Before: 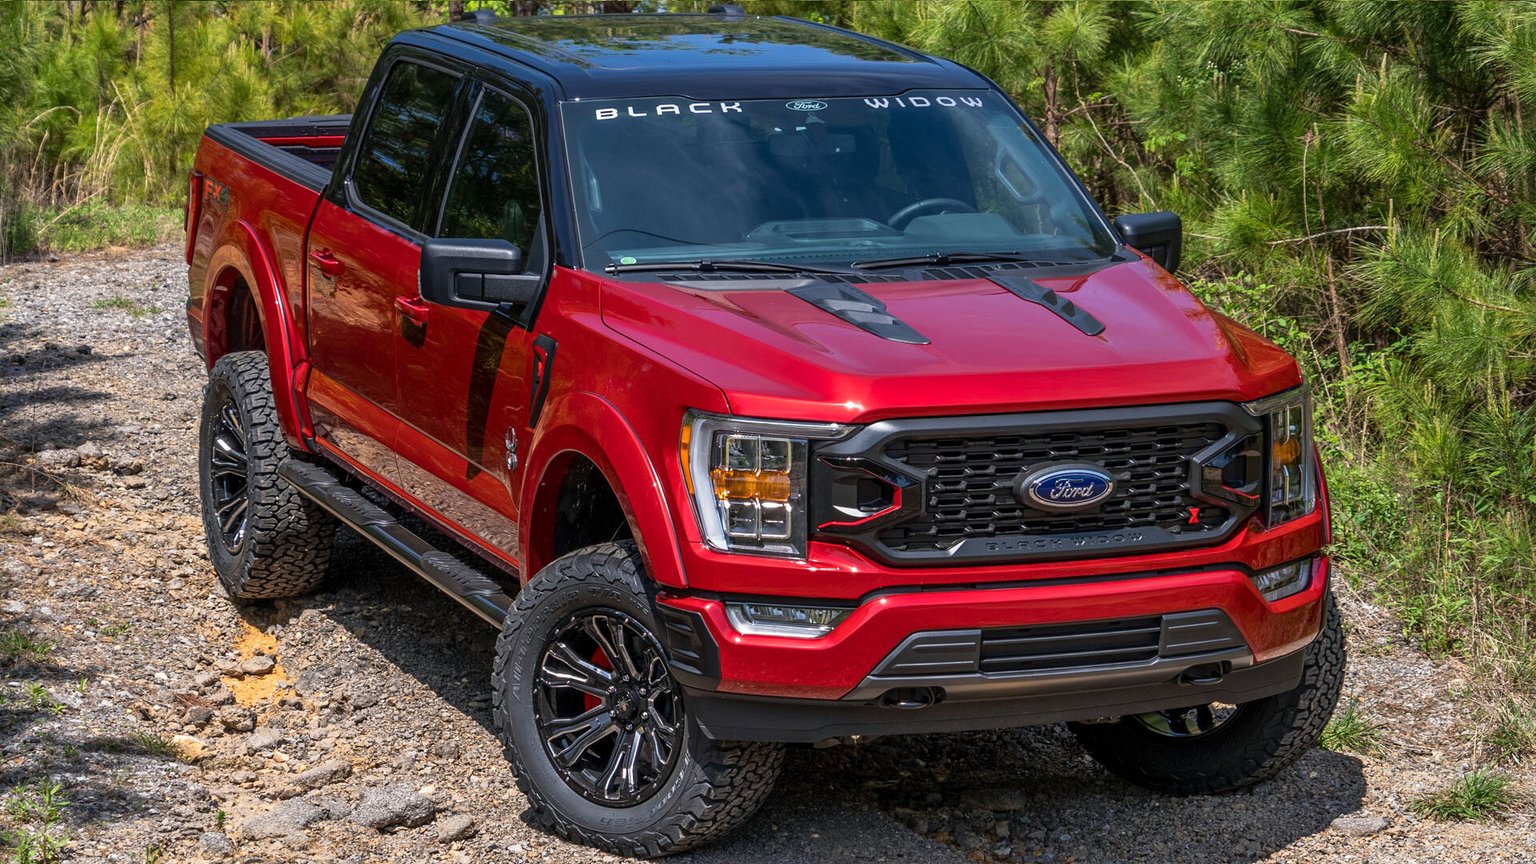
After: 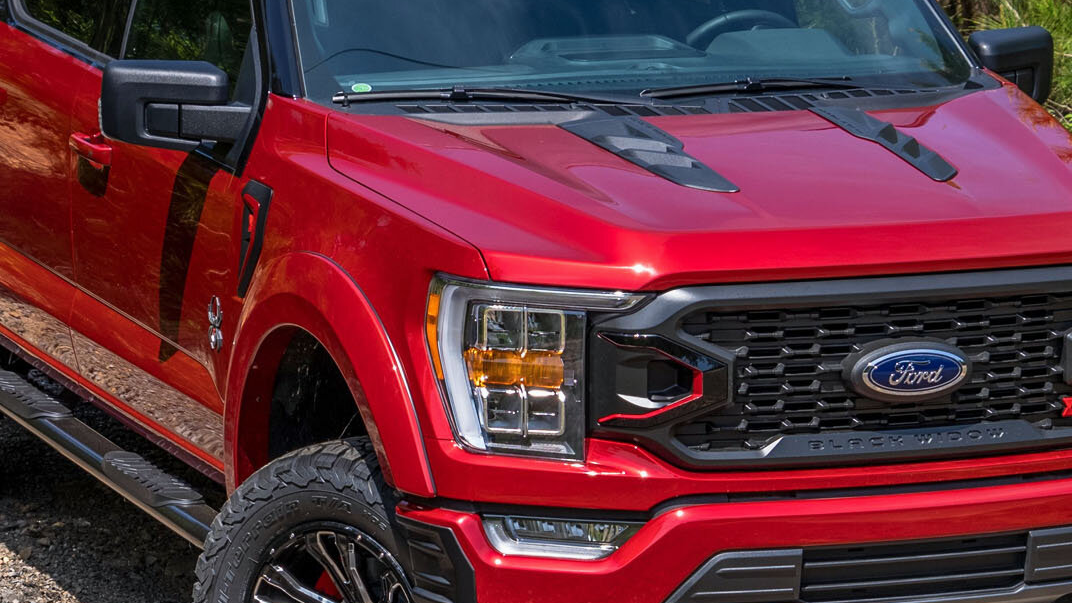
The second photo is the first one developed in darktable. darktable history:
crop and rotate: left 22.13%, top 22.054%, right 22.026%, bottom 22.102%
exposure: exposure -0.04 EV, compensate highlight preservation false
